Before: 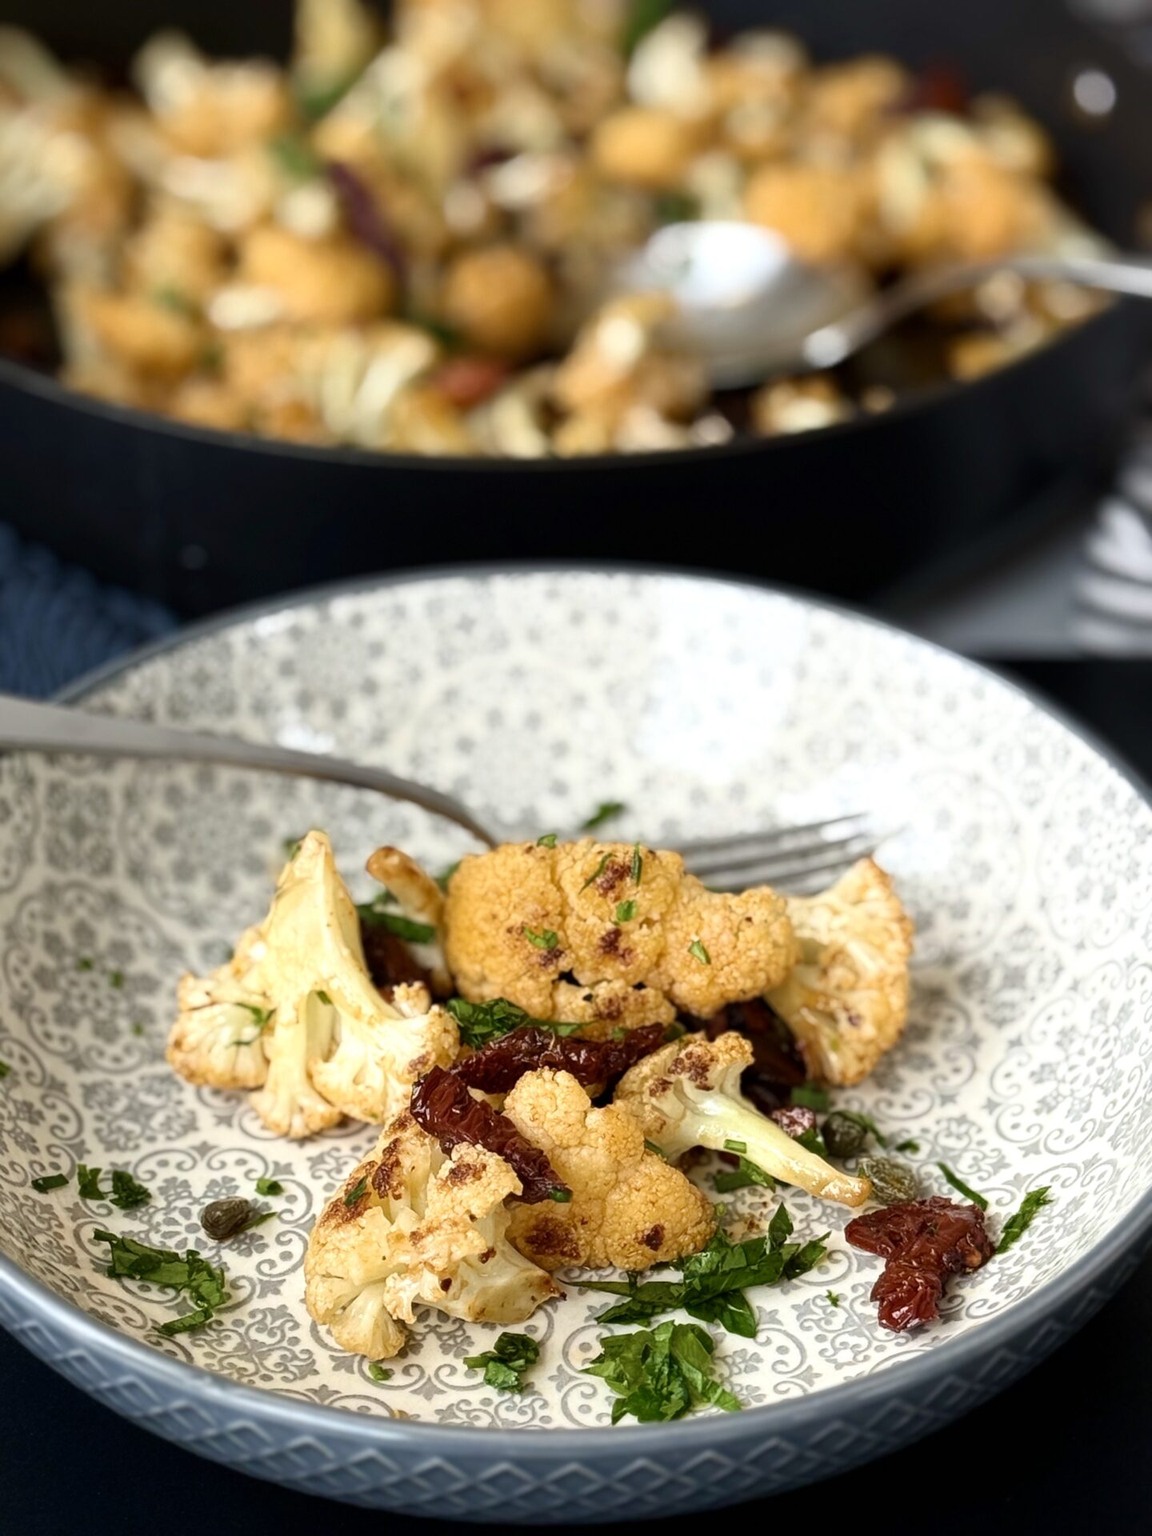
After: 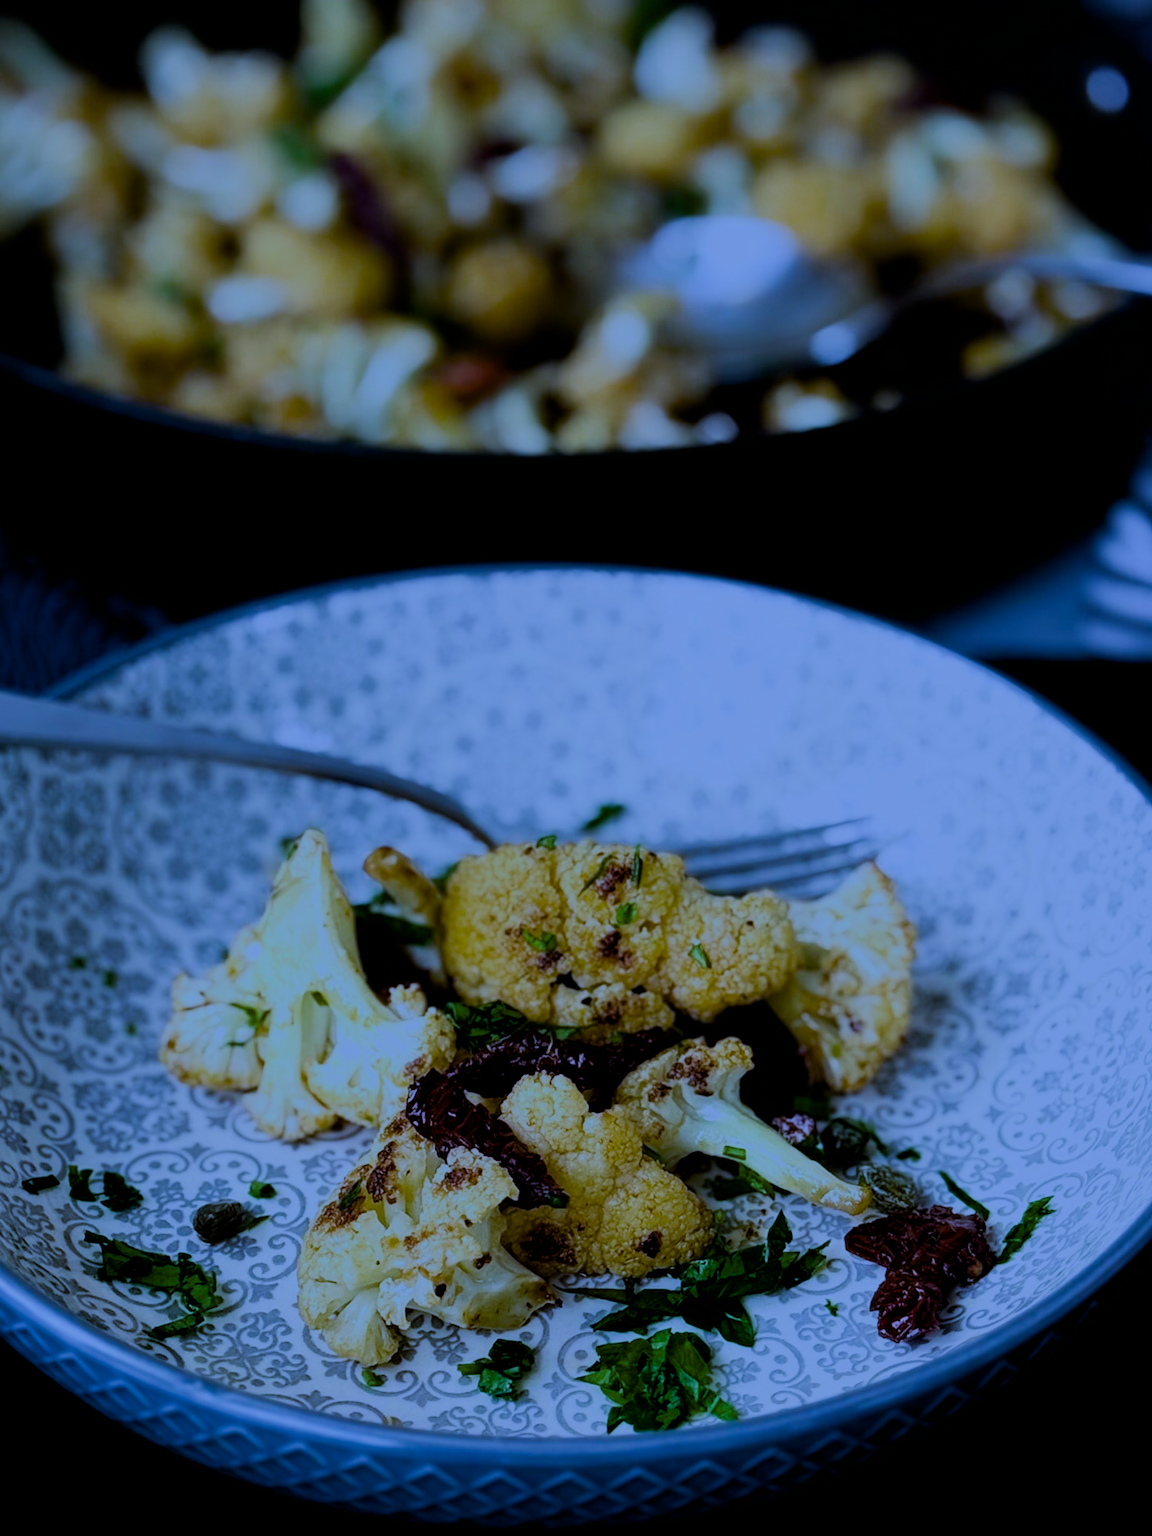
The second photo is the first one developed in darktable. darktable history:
filmic rgb: black relative exposure -7.65 EV, white relative exposure 4.56 EV, hardness 3.61
exposure: exposure -1.468 EV, compensate highlight preservation false
white balance: red 0.766, blue 1.537
color balance rgb: global offset › luminance -0.51%, perceptual saturation grading › global saturation 27.53%, perceptual saturation grading › highlights -25%, perceptual saturation grading › shadows 25%, perceptual brilliance grading › highlights 6.62%, perceptual brilliance grading › mid-tones 17.07%, perceptual brilliance grading › shadows -5.23%
crop and rotate: angle -0.5°
